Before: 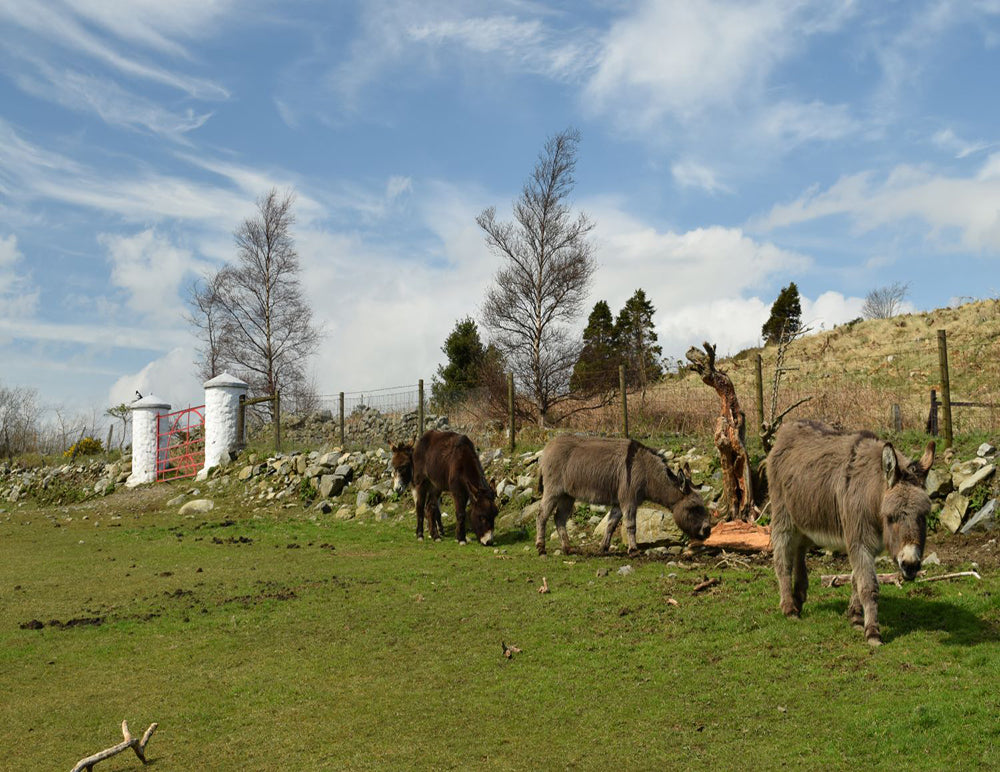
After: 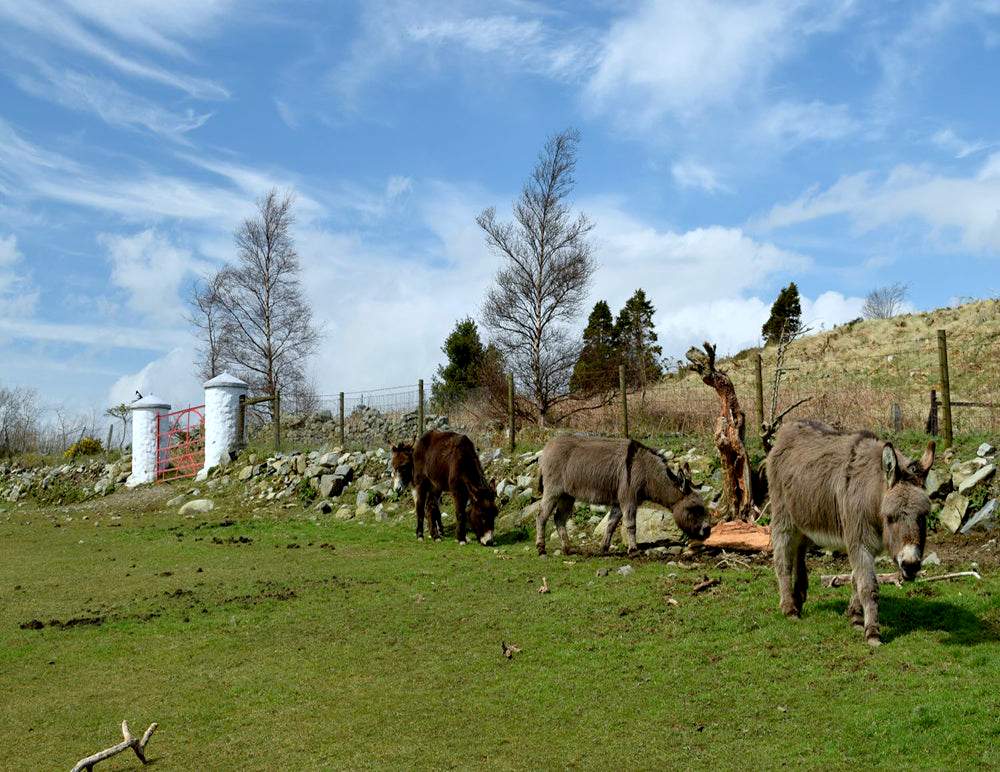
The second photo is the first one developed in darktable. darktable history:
color calibration: illuminant custom, x 0.368, y 0.373, temperature 4330.32 K
exposure: black level correction 0.009, exposure 0.119 EV, compensate highlight preservation false
